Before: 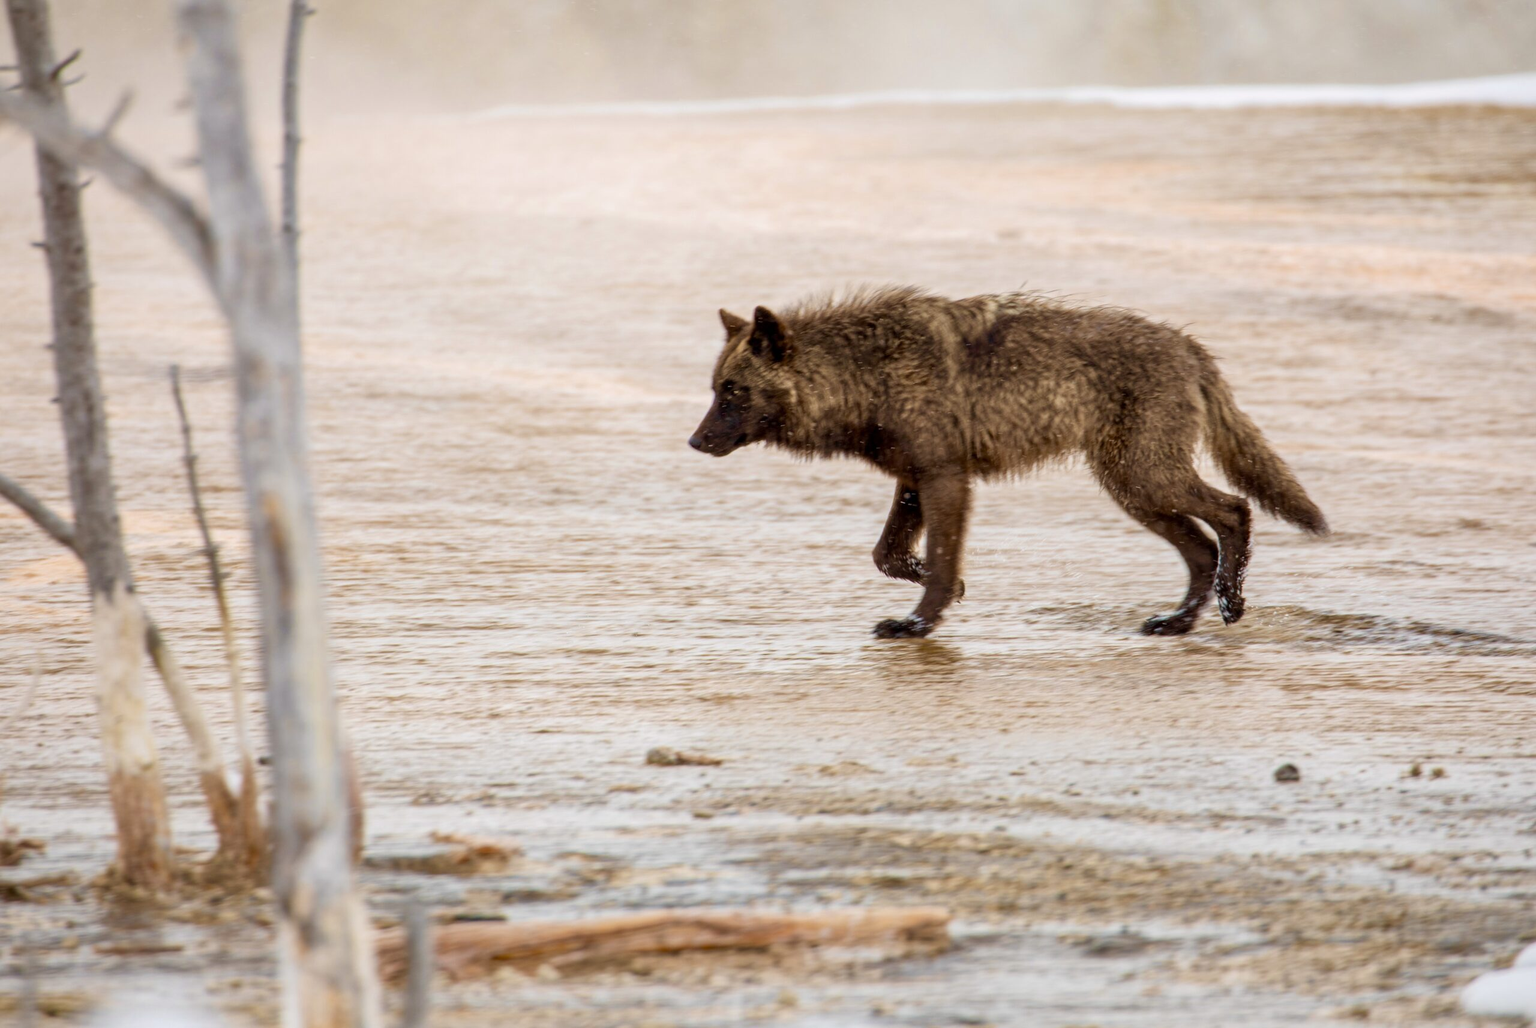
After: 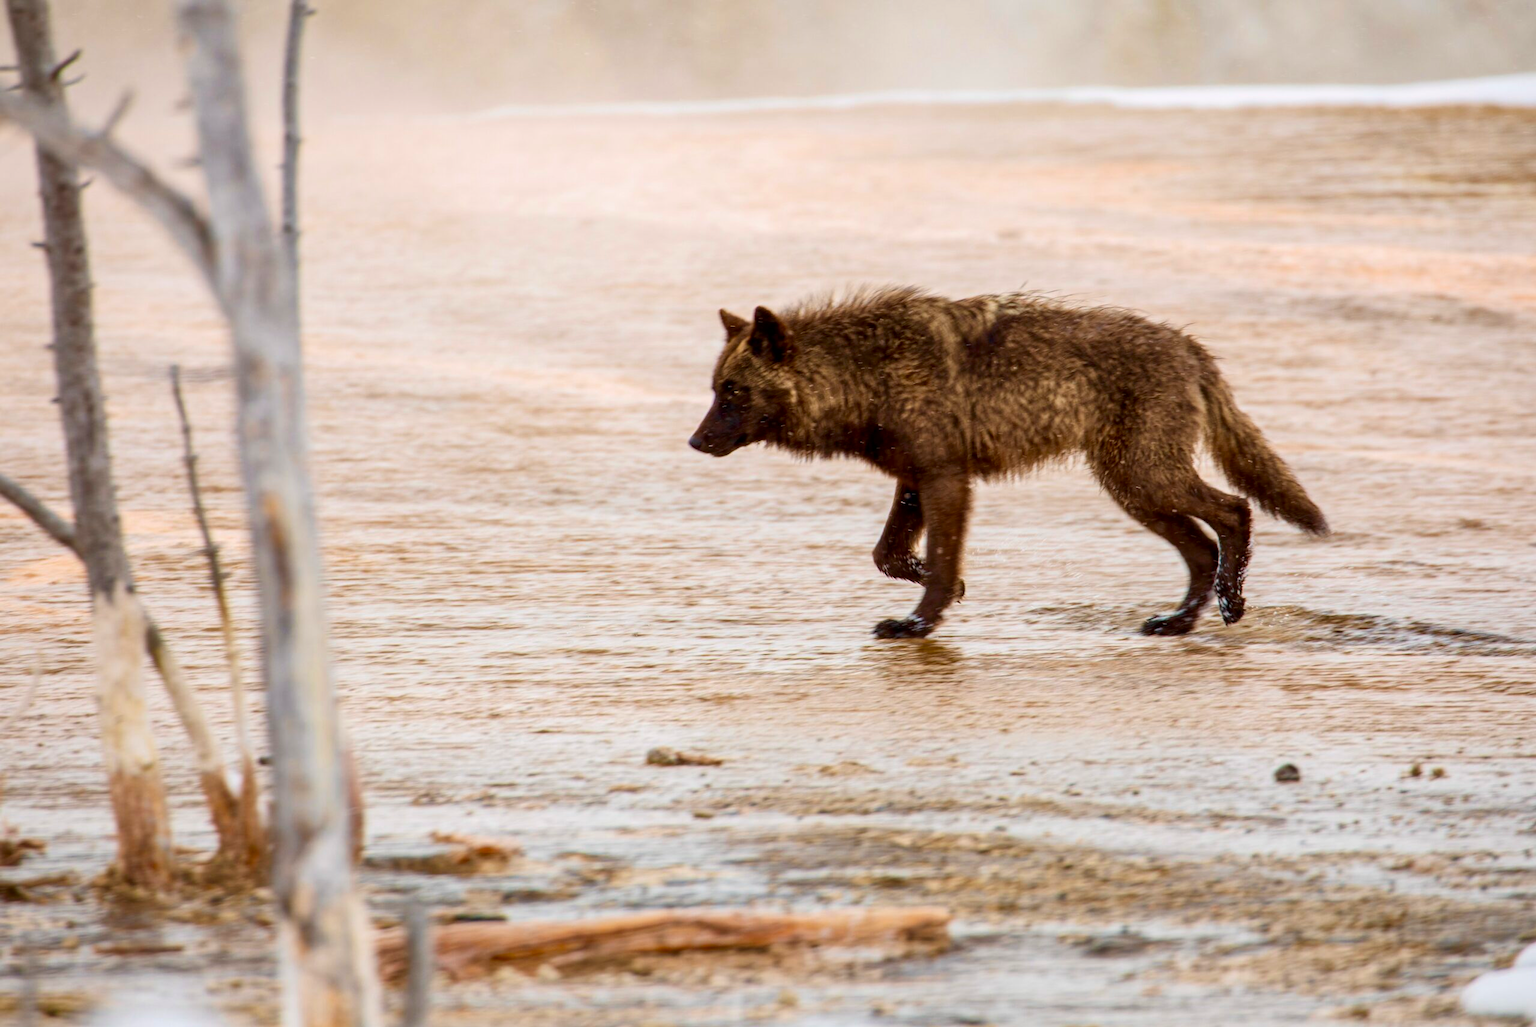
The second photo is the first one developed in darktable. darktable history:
contrast brightness saturation: contrast 0.129, brightness -0.055, saturation 0.153
